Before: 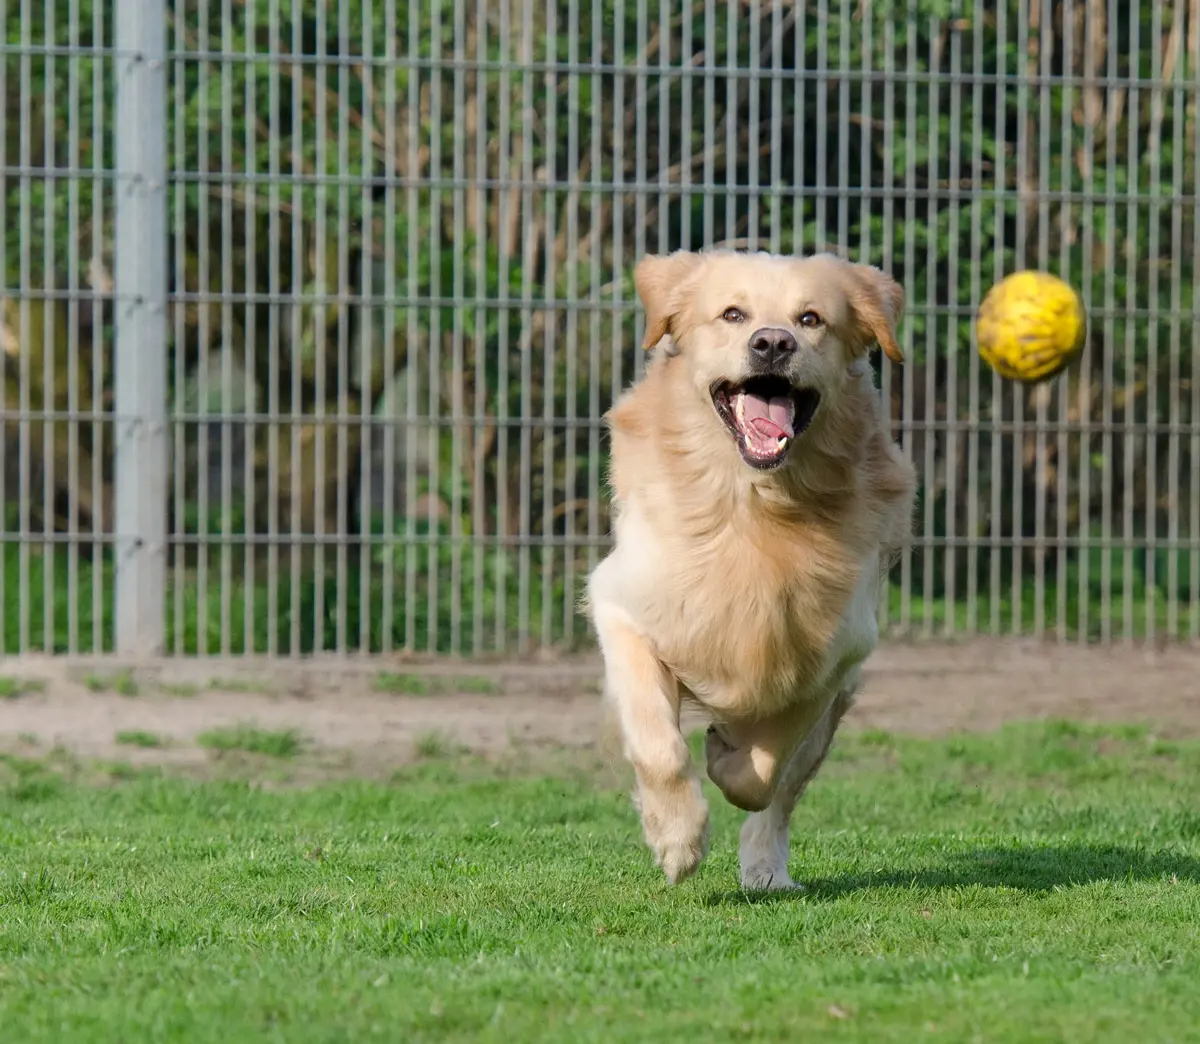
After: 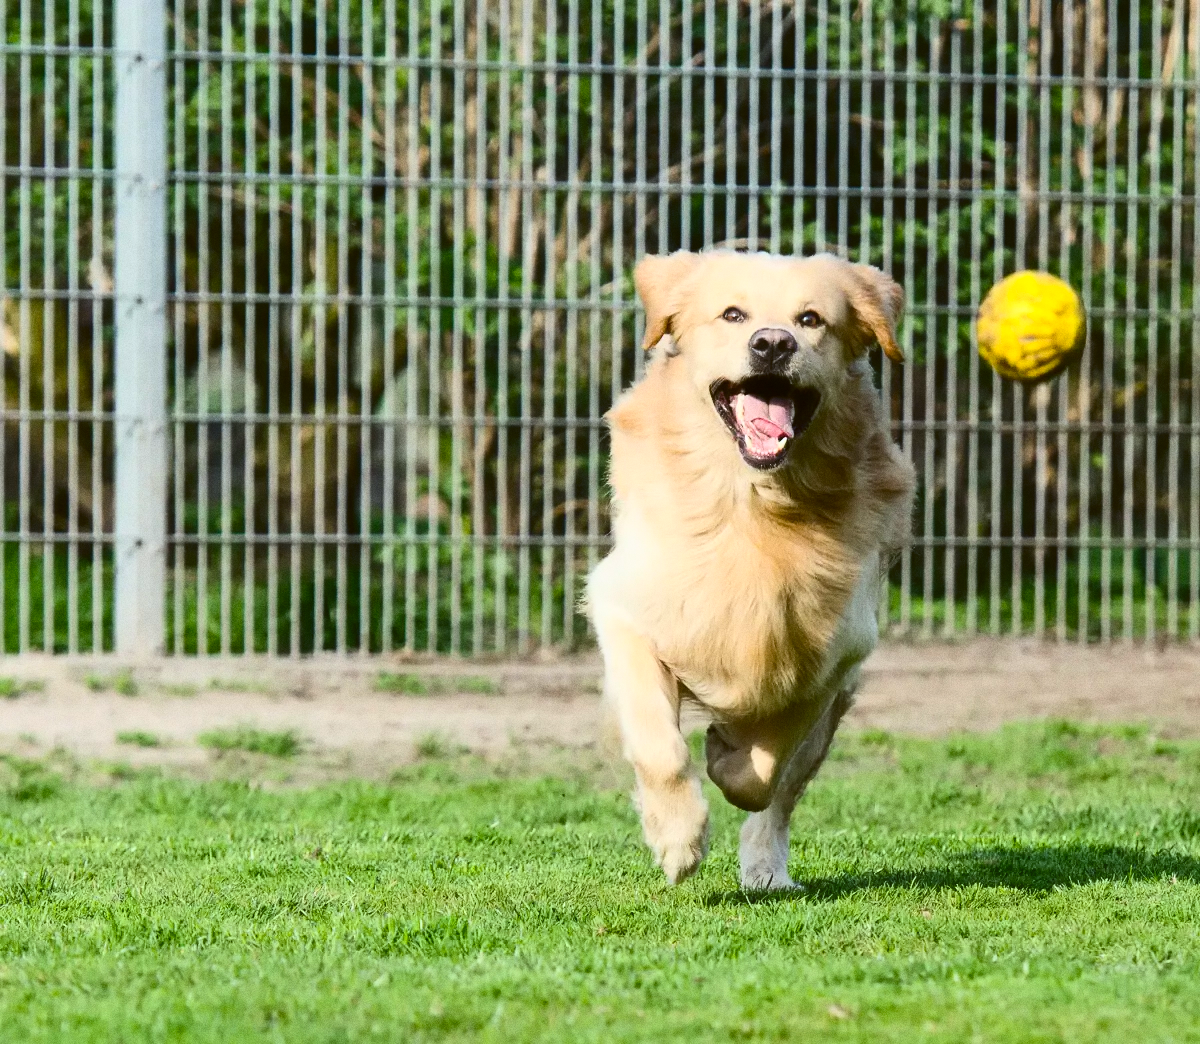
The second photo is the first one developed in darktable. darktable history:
haze removal: strength -0.05
color balance: lift [1.004, 1.002, 1.002, 0.998], gamma [1, 1.007, 1.002, 0.993], gain [1, 0.977, 1.013, 1.023], contrast -3.64%
contrast brightness saturation: contrast 0.39, brightness 0.1
grain: coarseness 0.09 ISO
color balance rgb: perceptual saturation grading › global saturation 20%, global vibrance 20%
